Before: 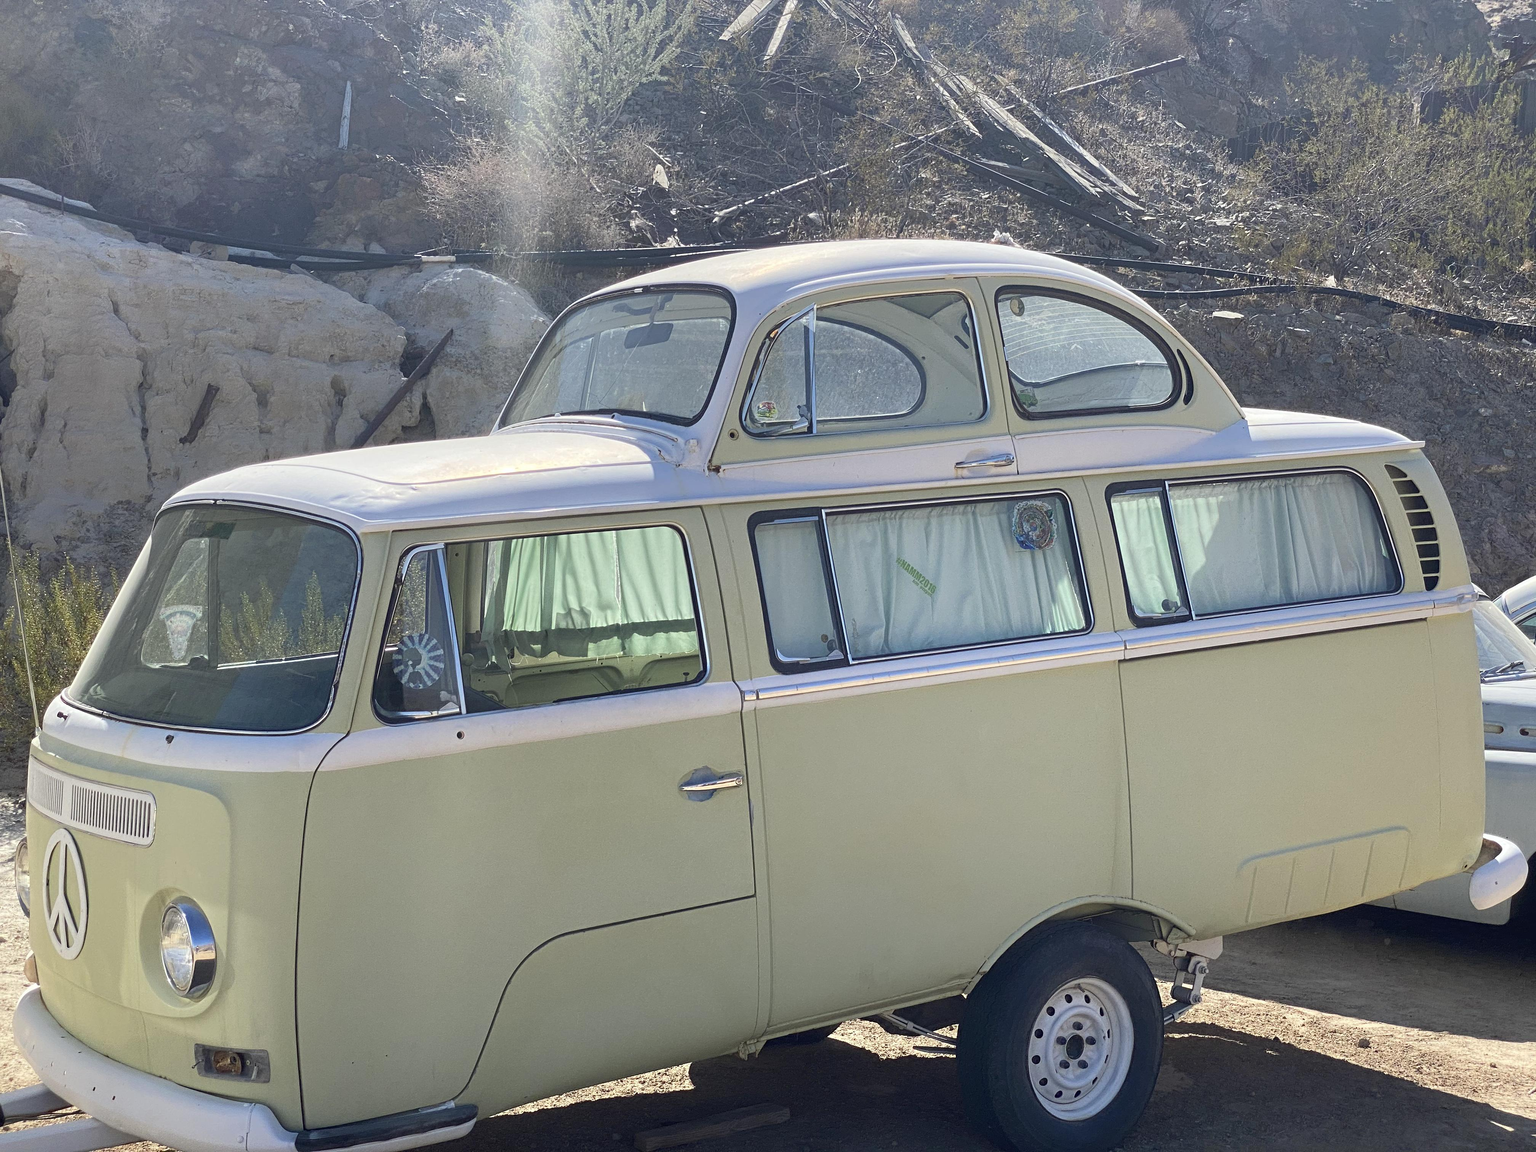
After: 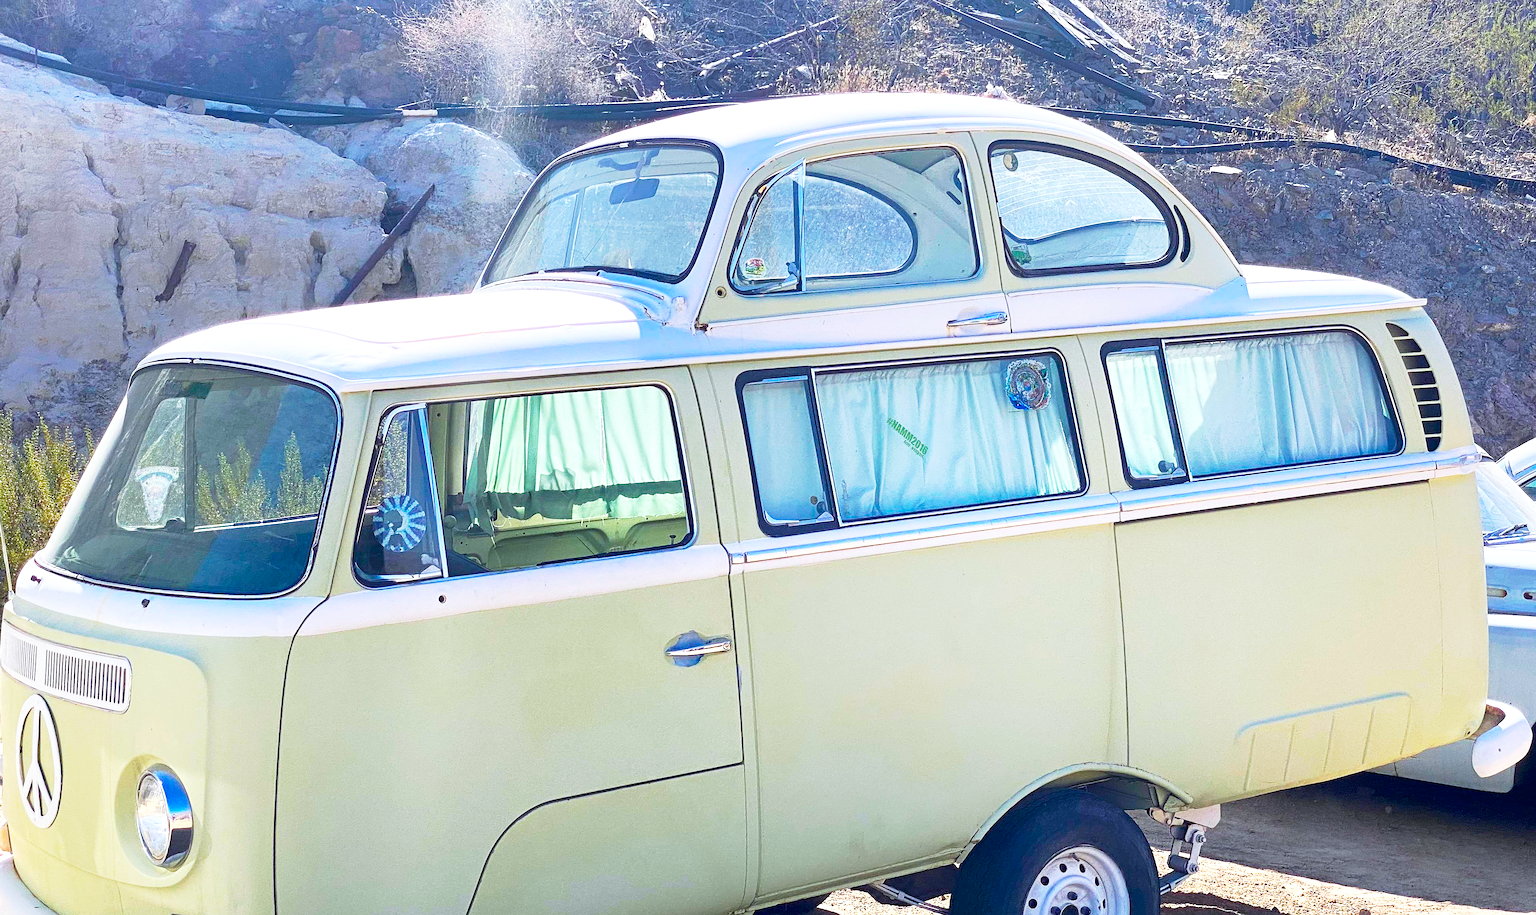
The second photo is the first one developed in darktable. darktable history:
sharpen: radius 1.868, amount 0.412, threshold 1.244
crop and rotate: left 1.805%, top 12.9%, right 0.215%, bottom 9.192%
exposure: compensate exposure bias true, compensate highlight preservation false
color calibration: illuminant as shot in camera, x 0.358, y 0.373, temperature 4628.91 K, saturation algorithm version 1 (2020)
base curve: curves: ch0 [(0, 0) (0.005, 0.002) (0.193, 0.295) (0.399, 0.664) (0.75, 0.928) (1, 1)], preserve colors none
color balance rgb: linear chroma grading › global chroma 15.414%, perceptual saturation grading › global saturation 14.761%, perceptual brilliance grading › global brilliance 12.22%, global vibrance 30.151%
